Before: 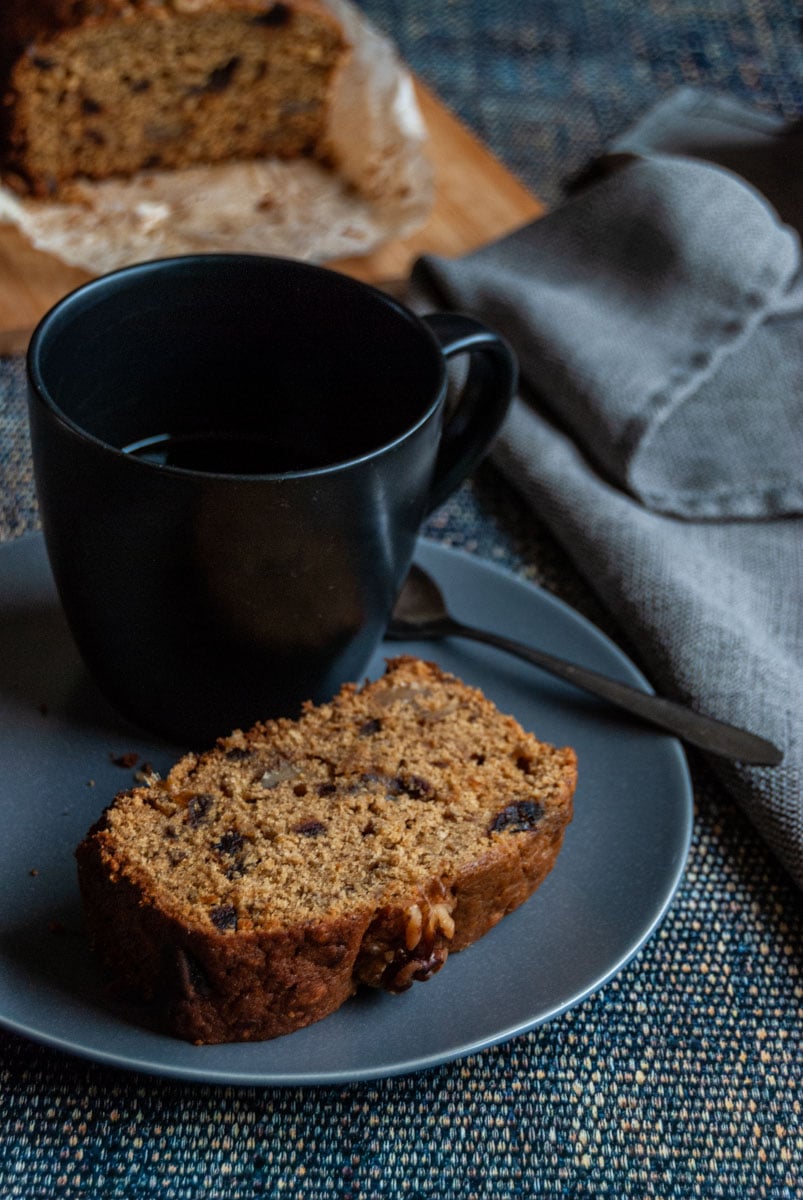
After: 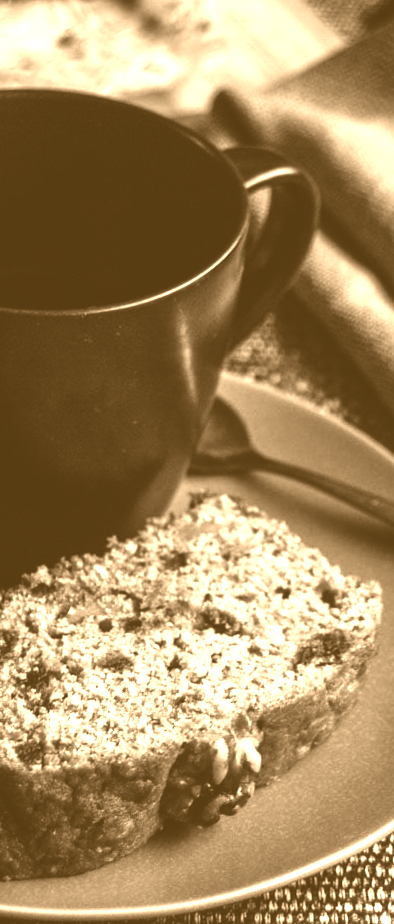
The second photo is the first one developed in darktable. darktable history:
rotate and perspective: rotation -0.45°, automatic cropping original format, crop left 0.008, crop right 0.992, crop top 0.012, crop bottom 0.988
white balance: red 1.066, blue 1.119
colorize: hue 28.8°, source mix 100%
crop and rotate: angle 0.02°, left 24.353%, top 13.219%, right 26.156%, bottom 8.224%
exposure: black level correction 0, exposure 0.9 EV, compensate highlight preservation false
contrast brightness saturation: contrast 0.19, brightness -0.11, saturation 0.21
